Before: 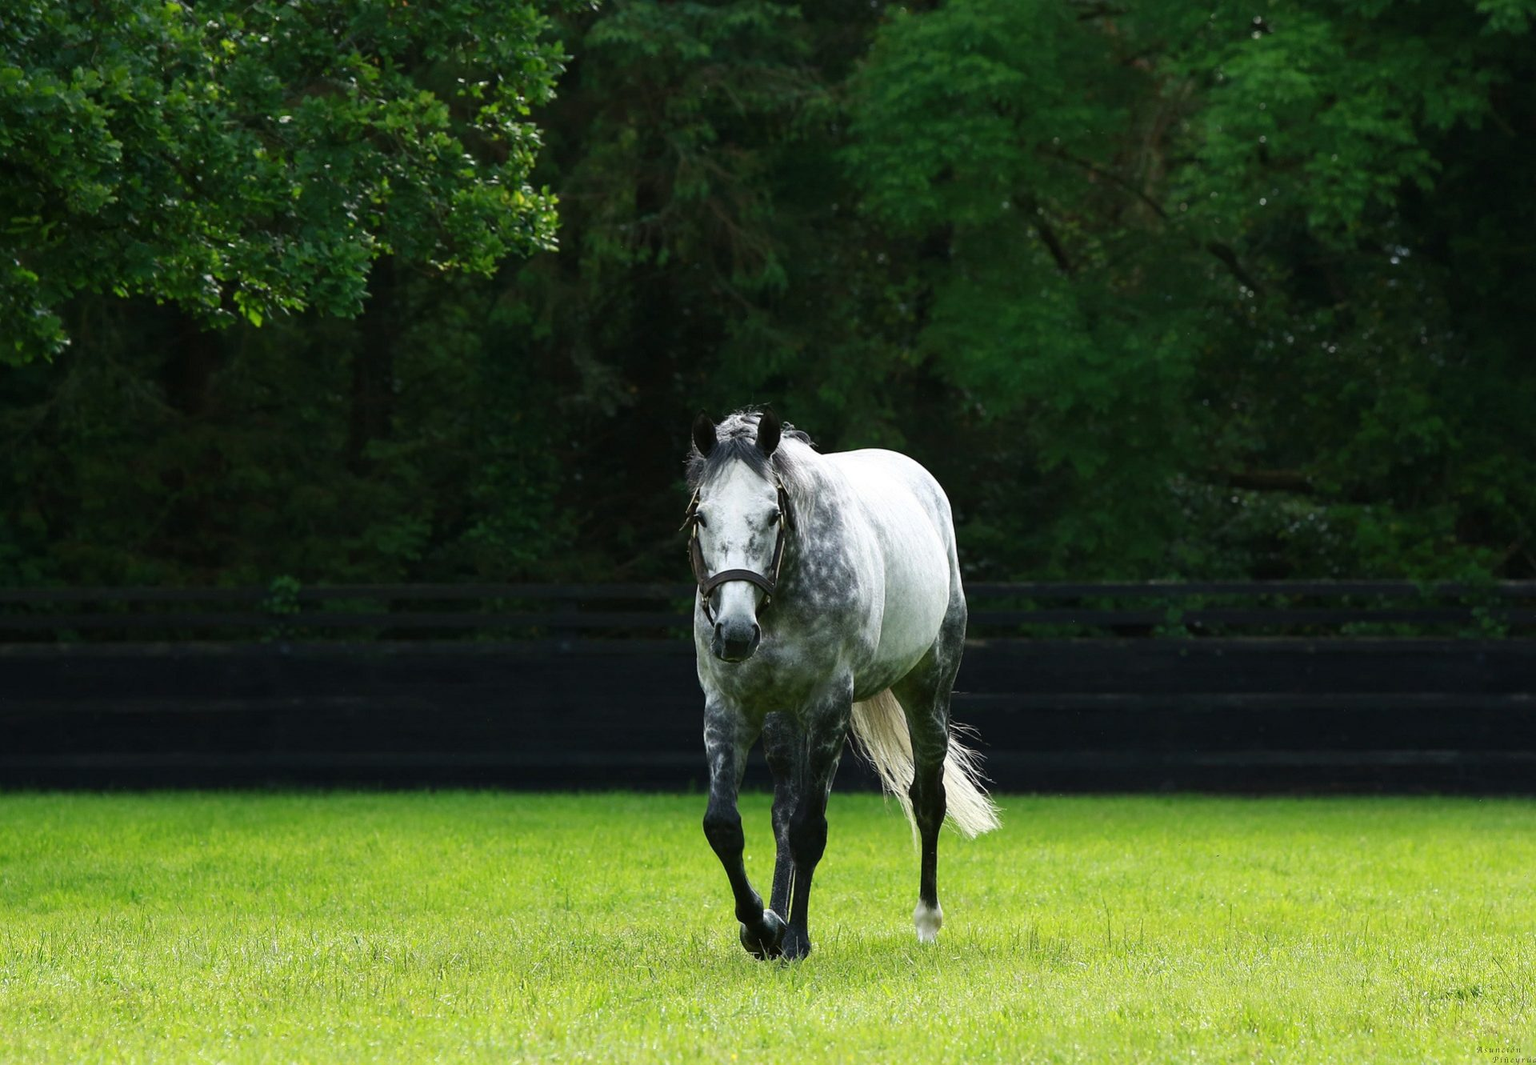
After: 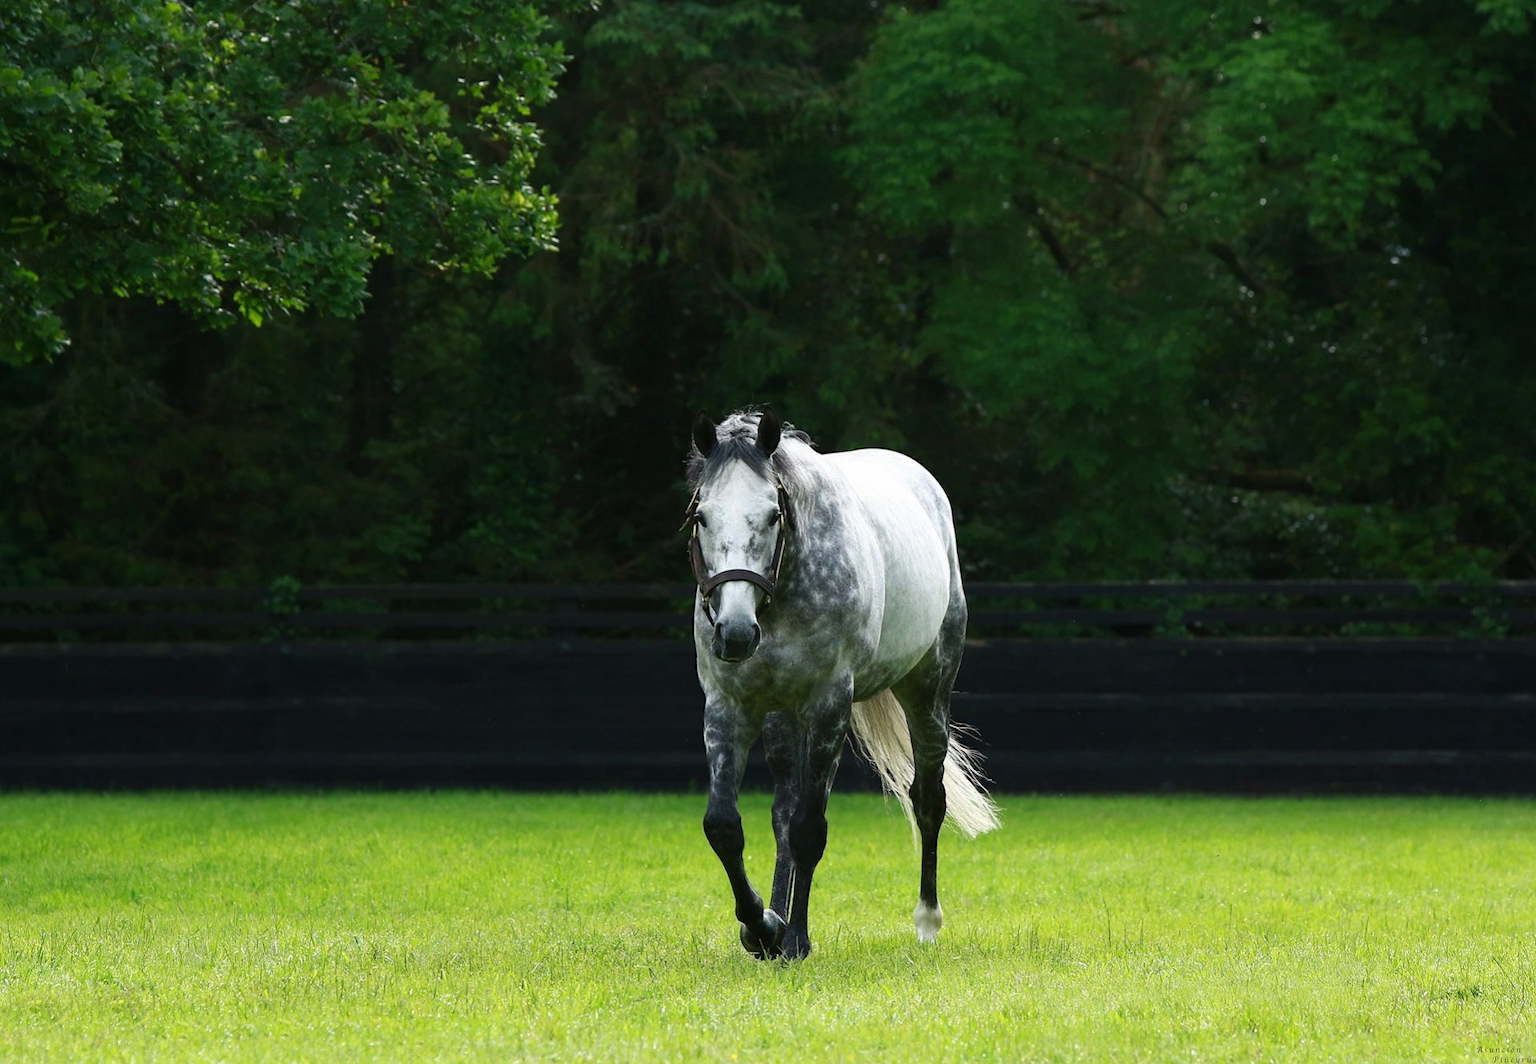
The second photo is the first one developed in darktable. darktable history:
local contrast: mode bilateral grid, contrast 99, coarseness 99, detail 95%, midtone range 0.2
